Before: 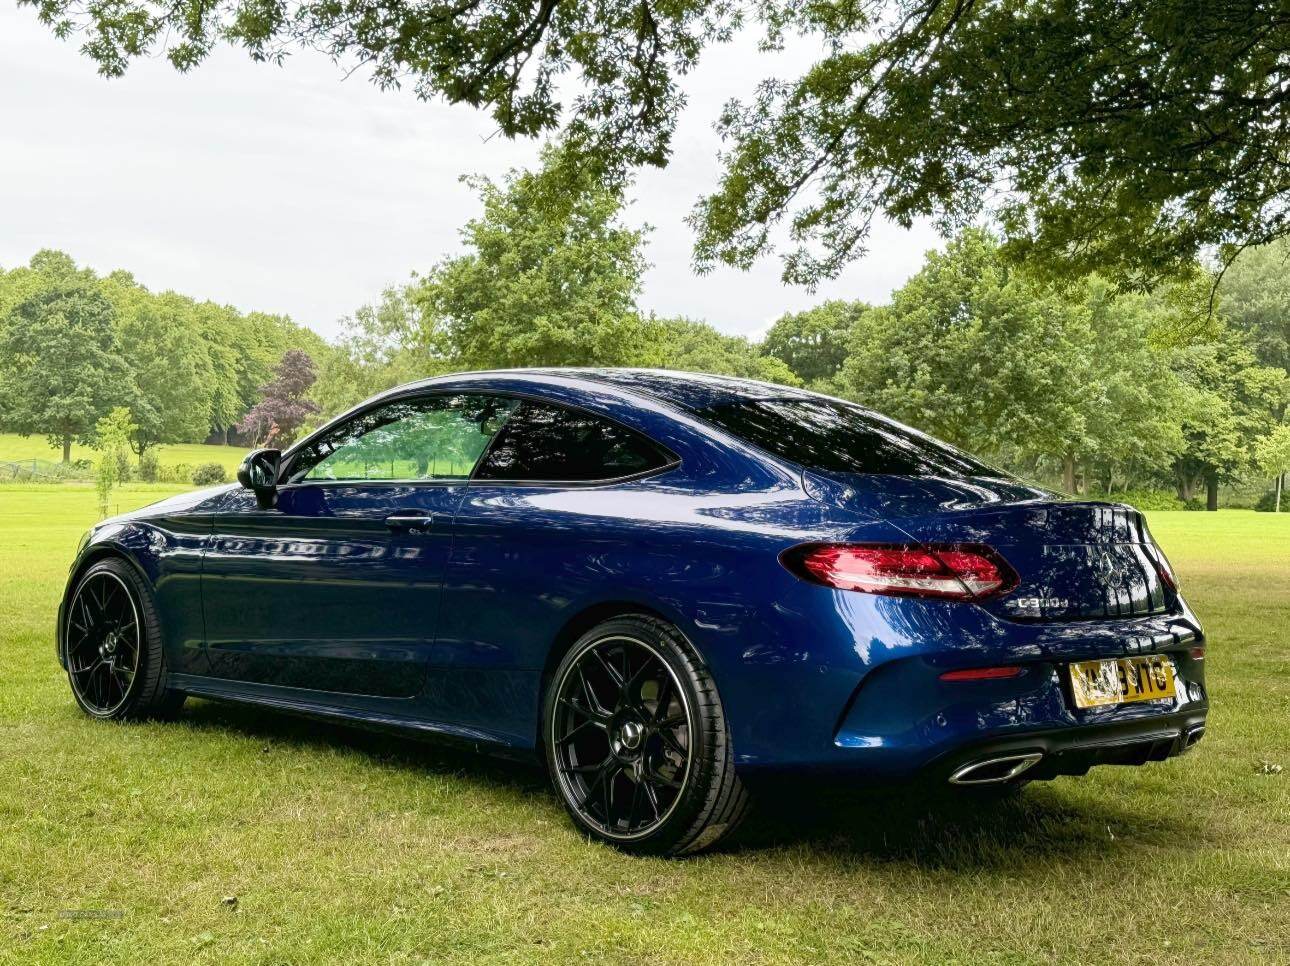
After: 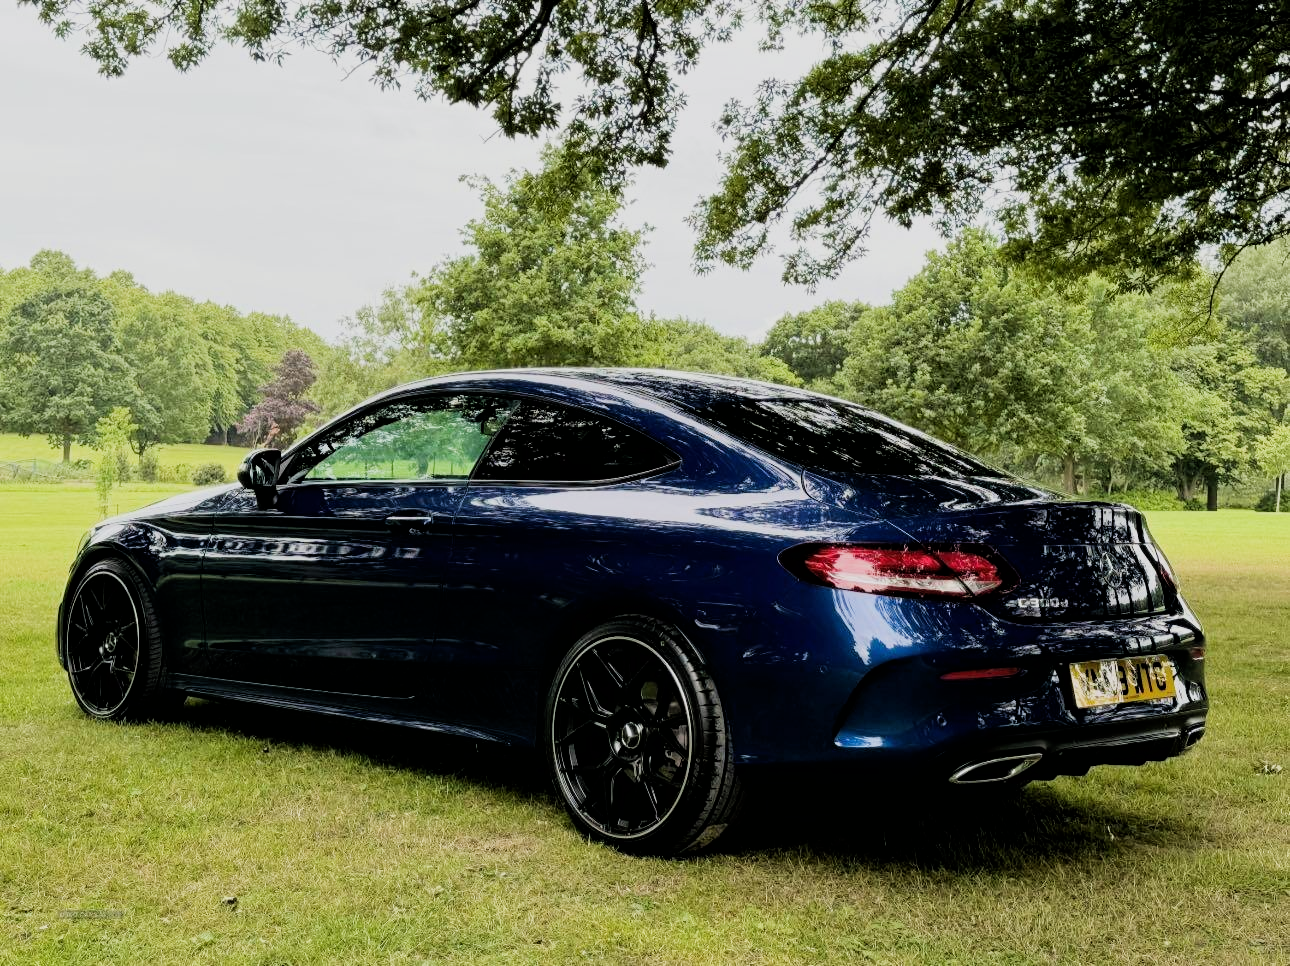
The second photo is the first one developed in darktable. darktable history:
filmic rgb: black relative exposure -5.06 EV, white relative exposure 3.97 EV, threshold 3.02 EV, hardness 2.89, contrast 1.193, highlights saturation mix -30.15%, iterations of high-quality reconstruction 0, enable highlight reconstruction true
